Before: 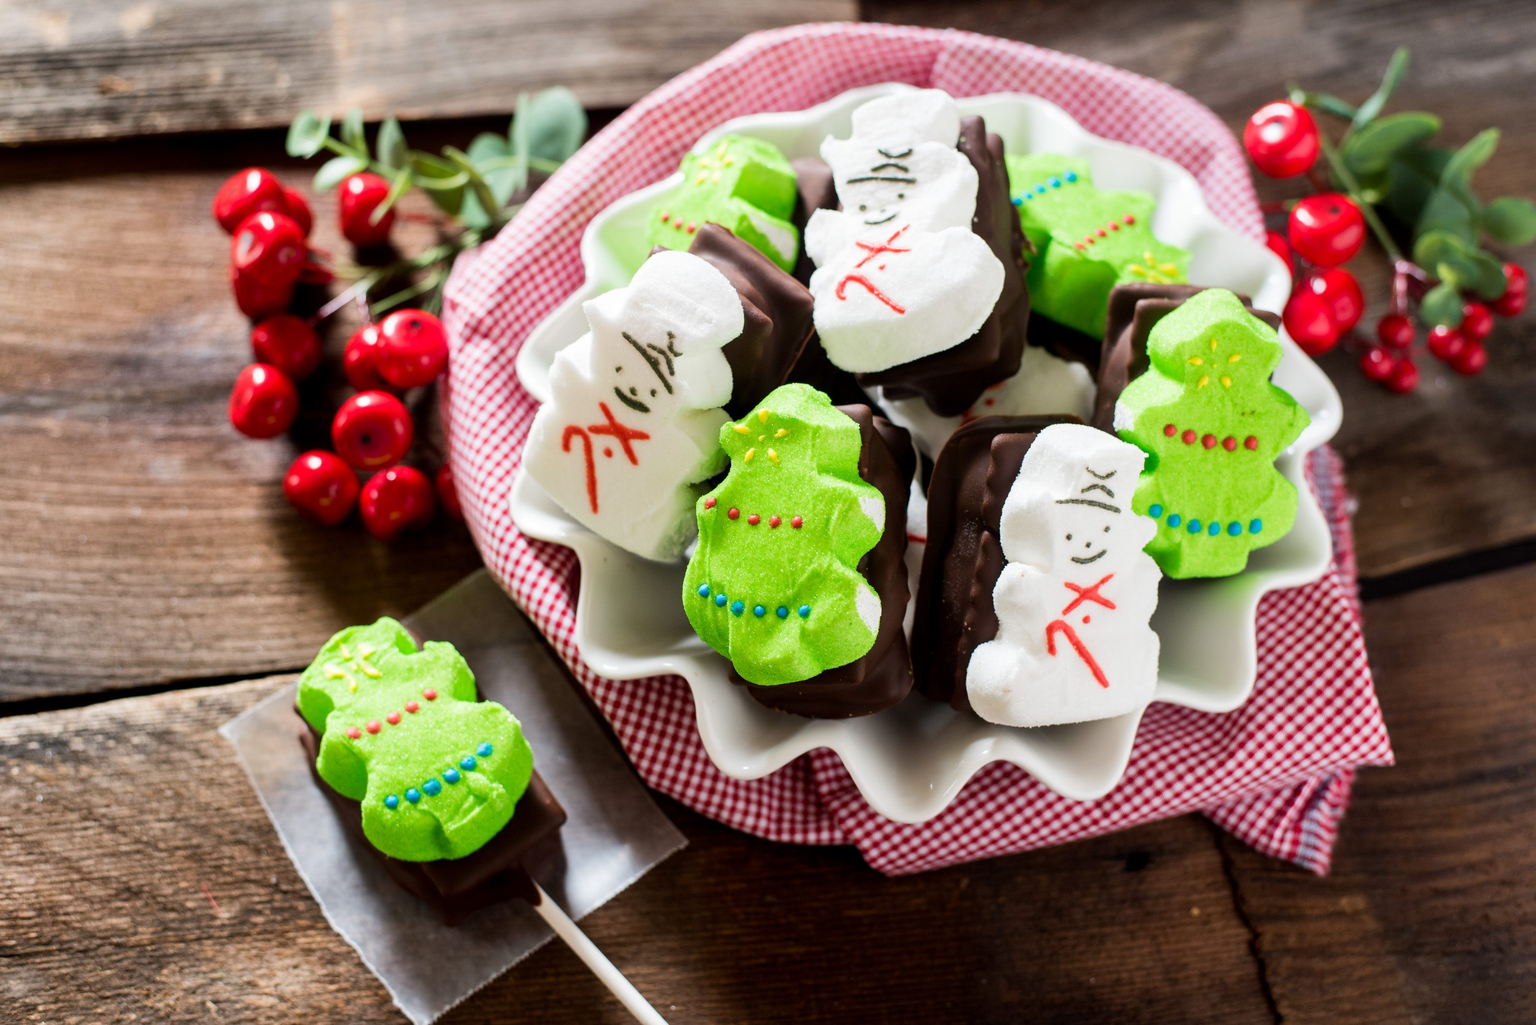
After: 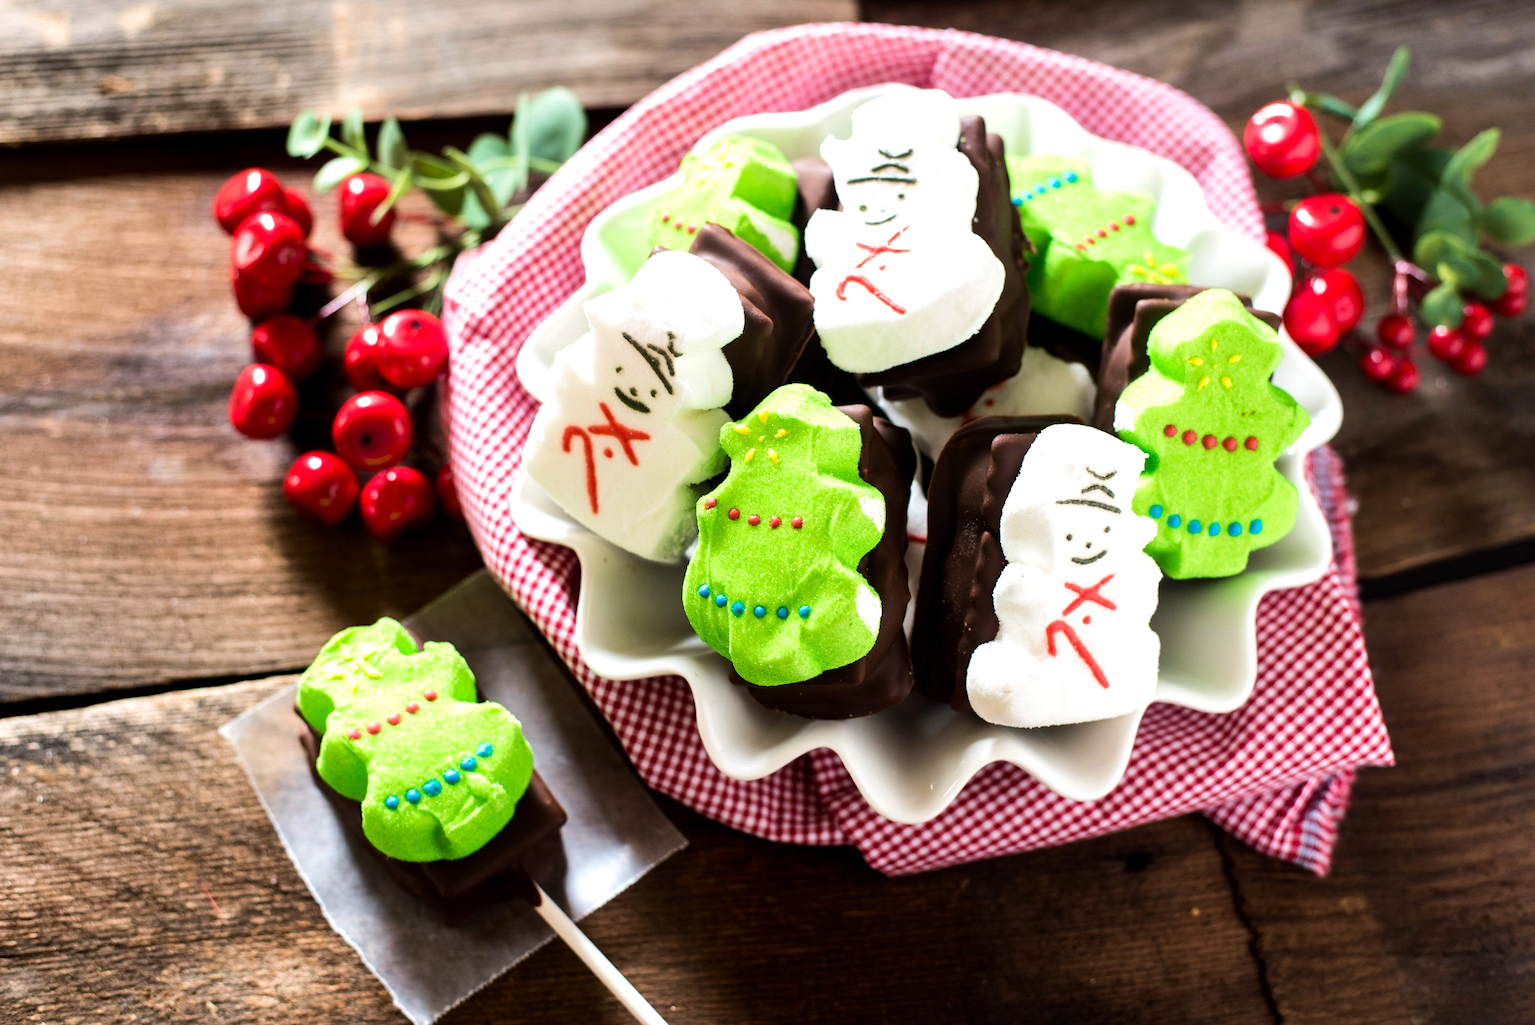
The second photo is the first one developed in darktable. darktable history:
velvia: on, module defaults
tone equalizer: -8 EV -0.417 EV, -7 EV -0.389 EV, -6 EV -0.333 EV, -5 EV -0.222 EV, -3 EV 0.222 EV, -2 EV 0.333 EV, -1 EV 0.389 EV, +0 EV 0.417 EV, edges refinement/feathering 500, mask exposure compensation -1.25 EV, preserve details no
white balance: emerald 1
